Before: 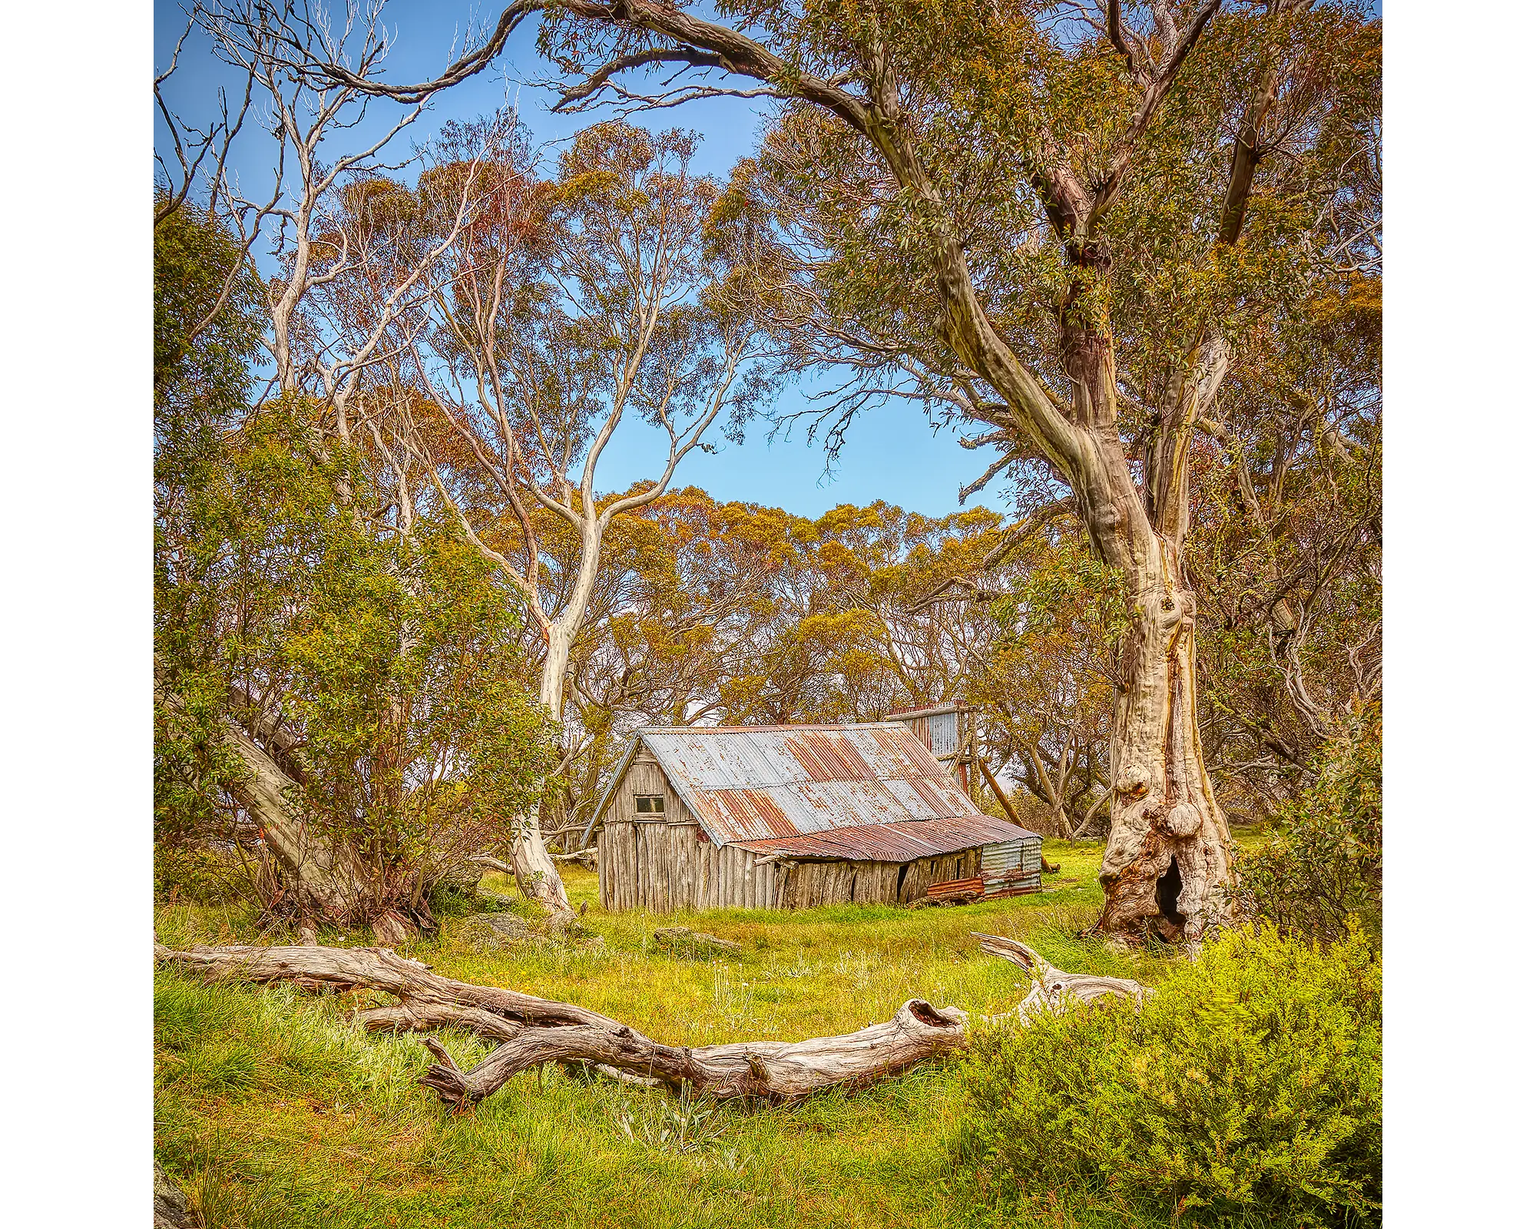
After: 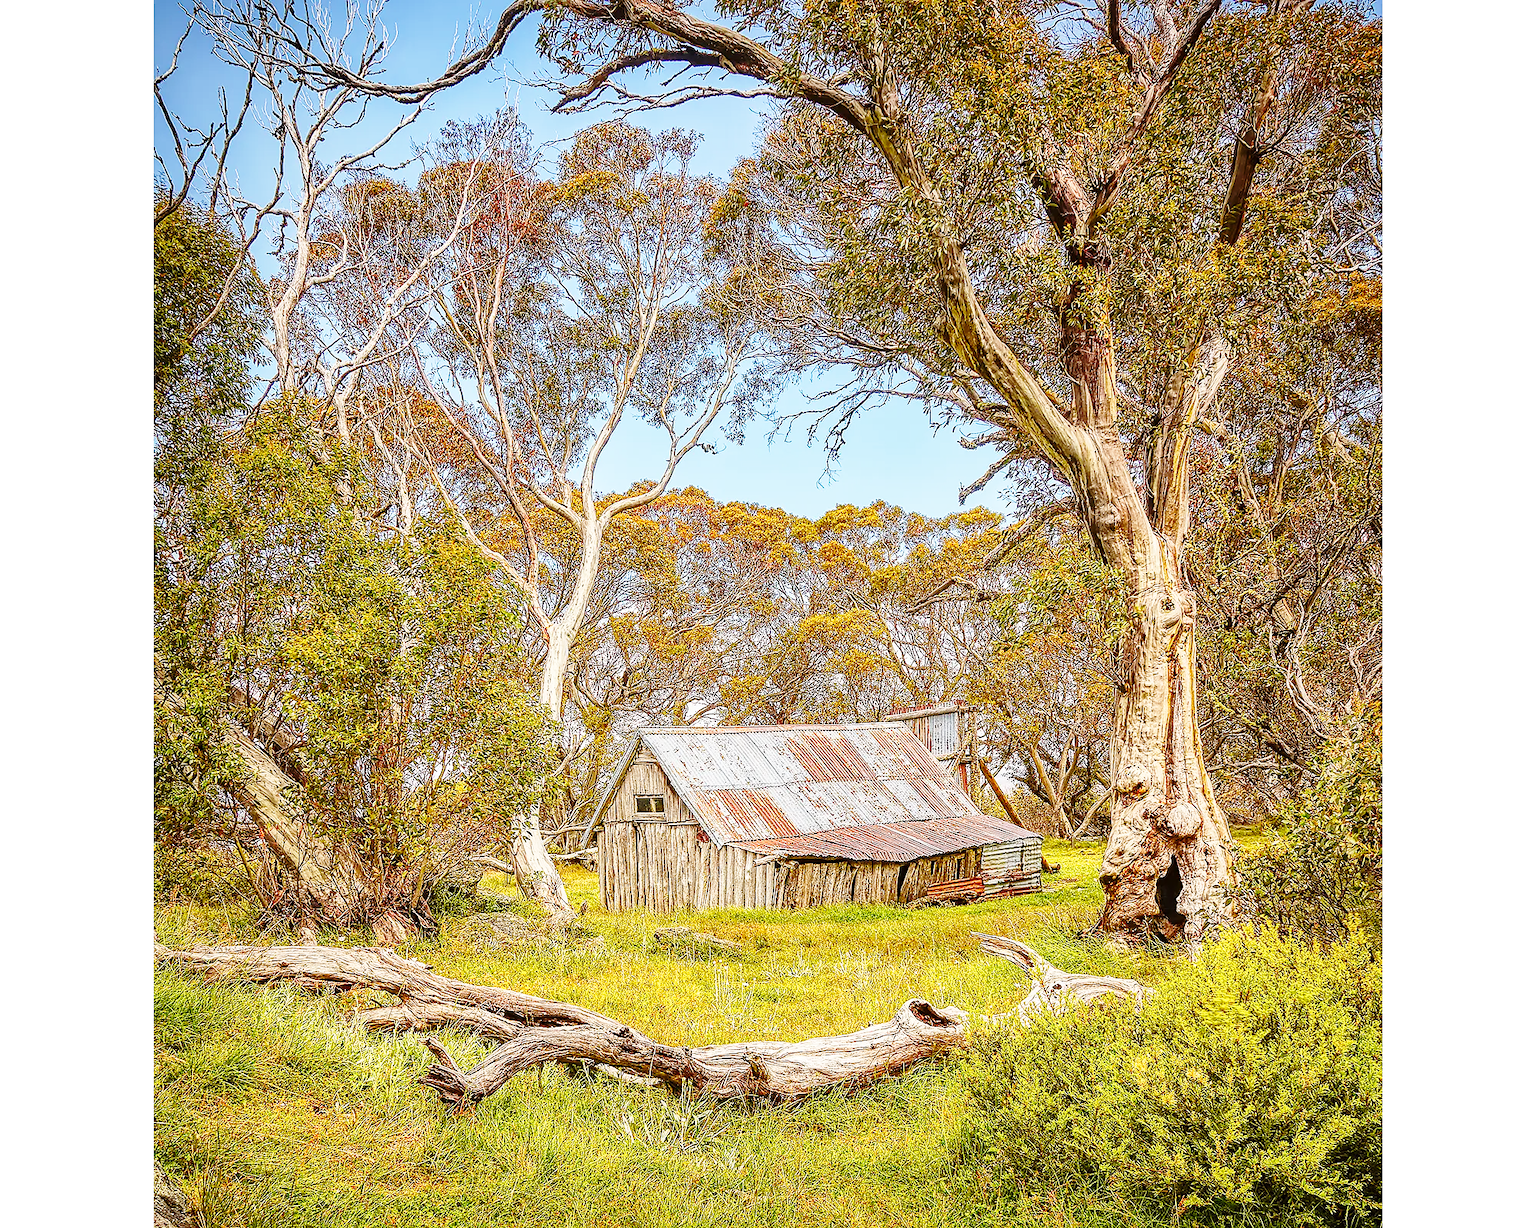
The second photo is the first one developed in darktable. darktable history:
base curve: curves: ch0 [(0, 0) (0.028, 0.03) (0.121, 0.232) (0.46, 0.748) (0.859, 0.968) (1, 1)], preserve colors none
sharpen: amount 0.213
